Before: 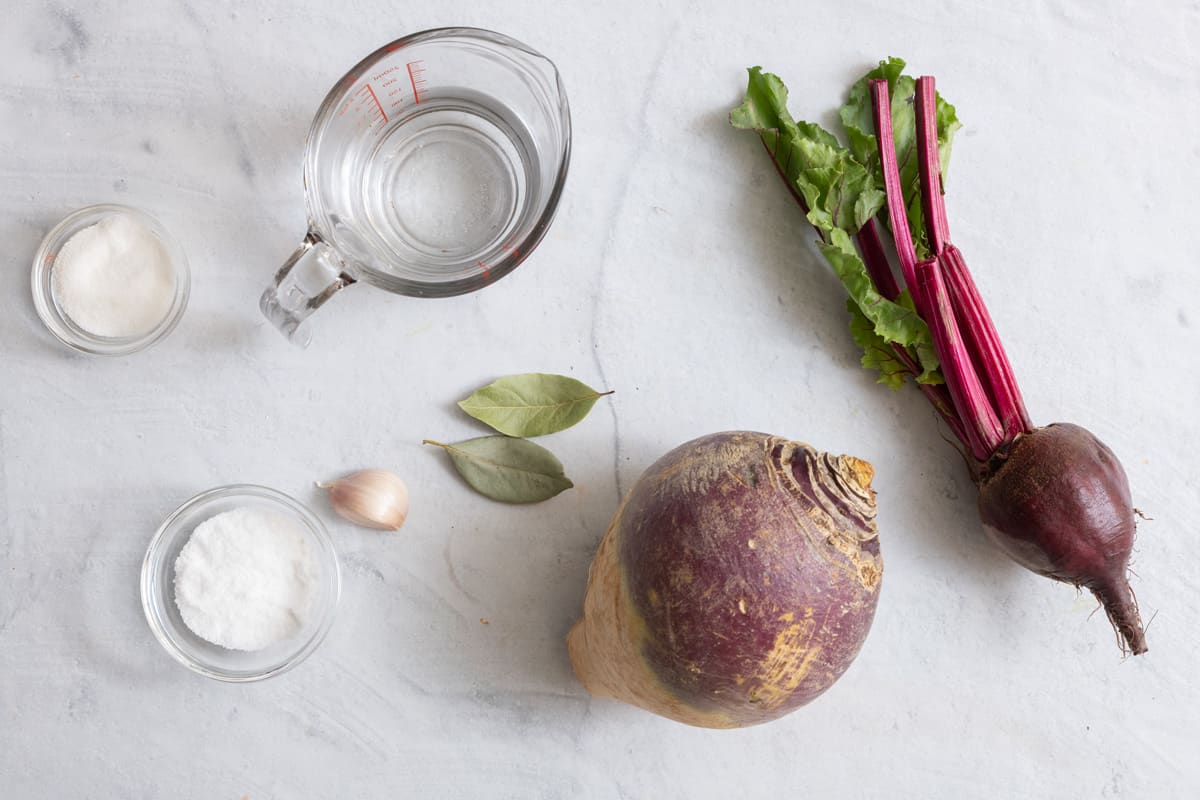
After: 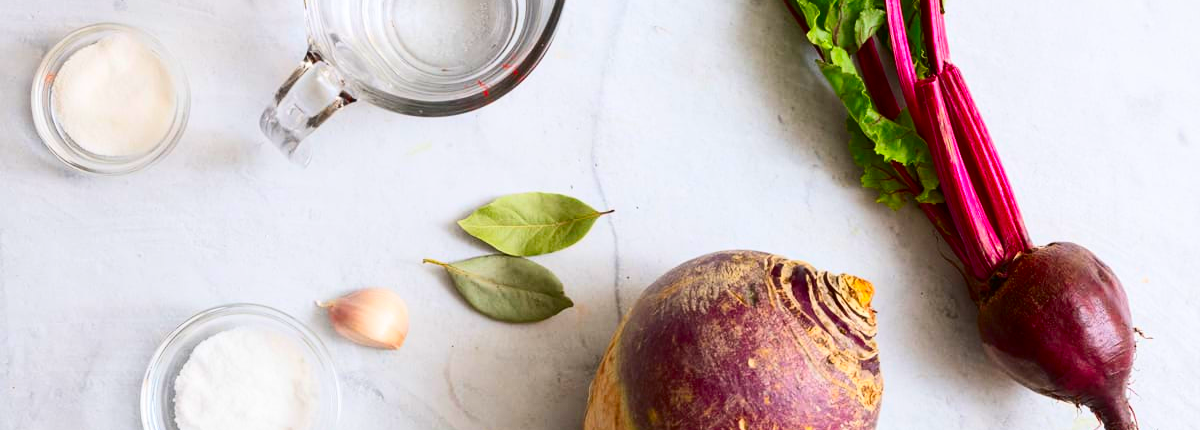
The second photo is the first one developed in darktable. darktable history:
contrast brightness saturation: contrast 0.259, brightness 0.019, saturation 0.861
crop and rotate: top 22.691%, bottom 23.521%
